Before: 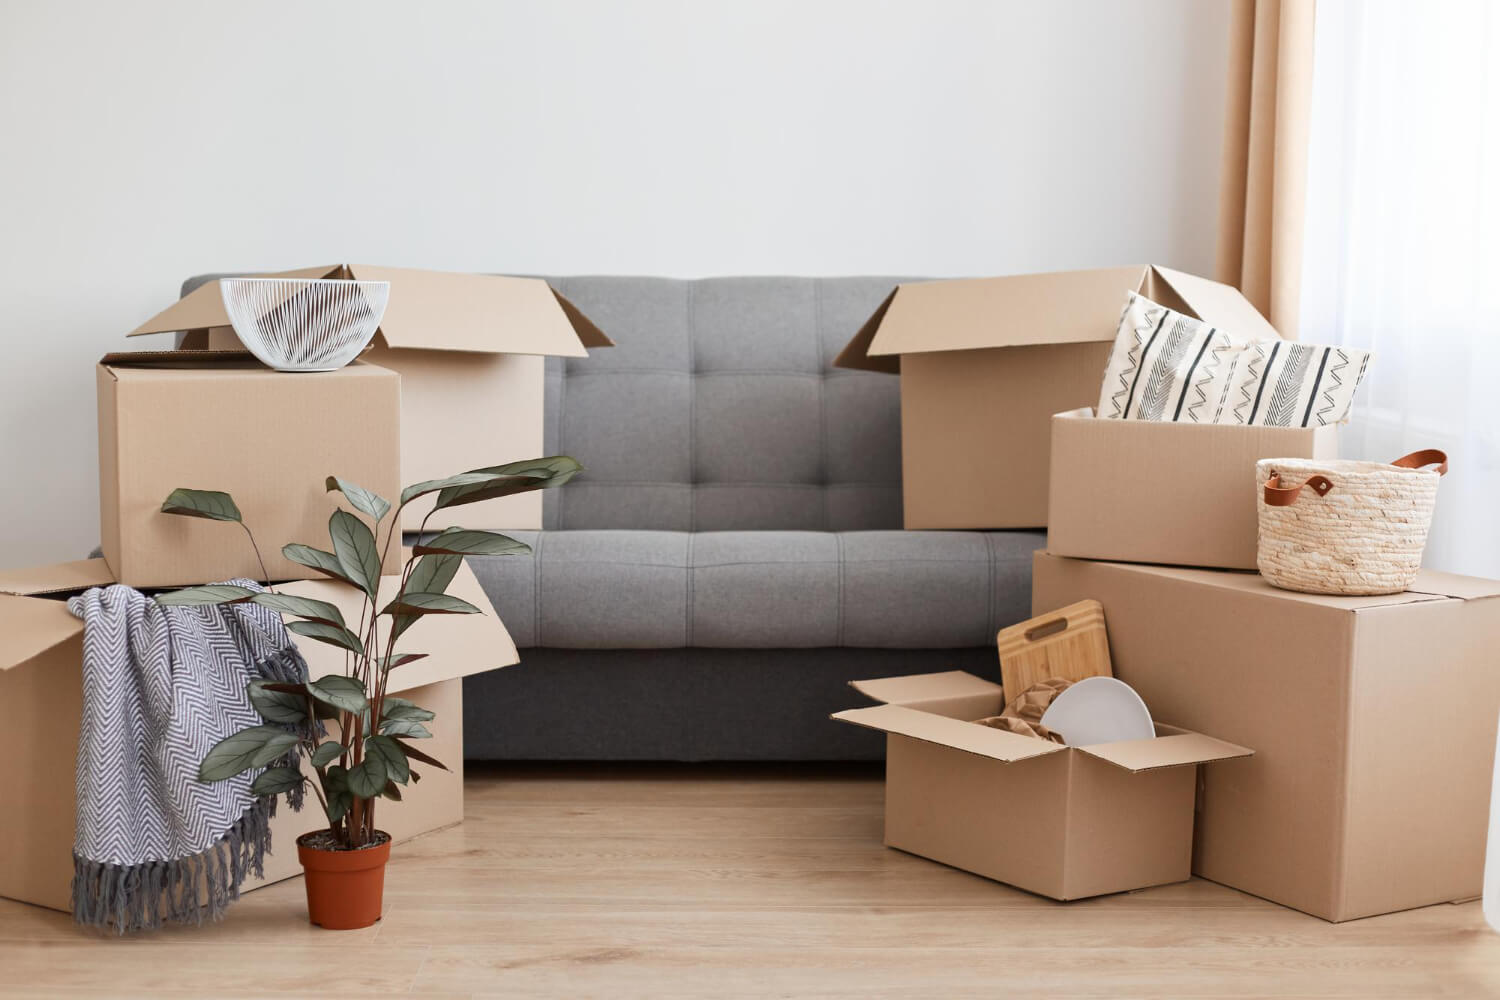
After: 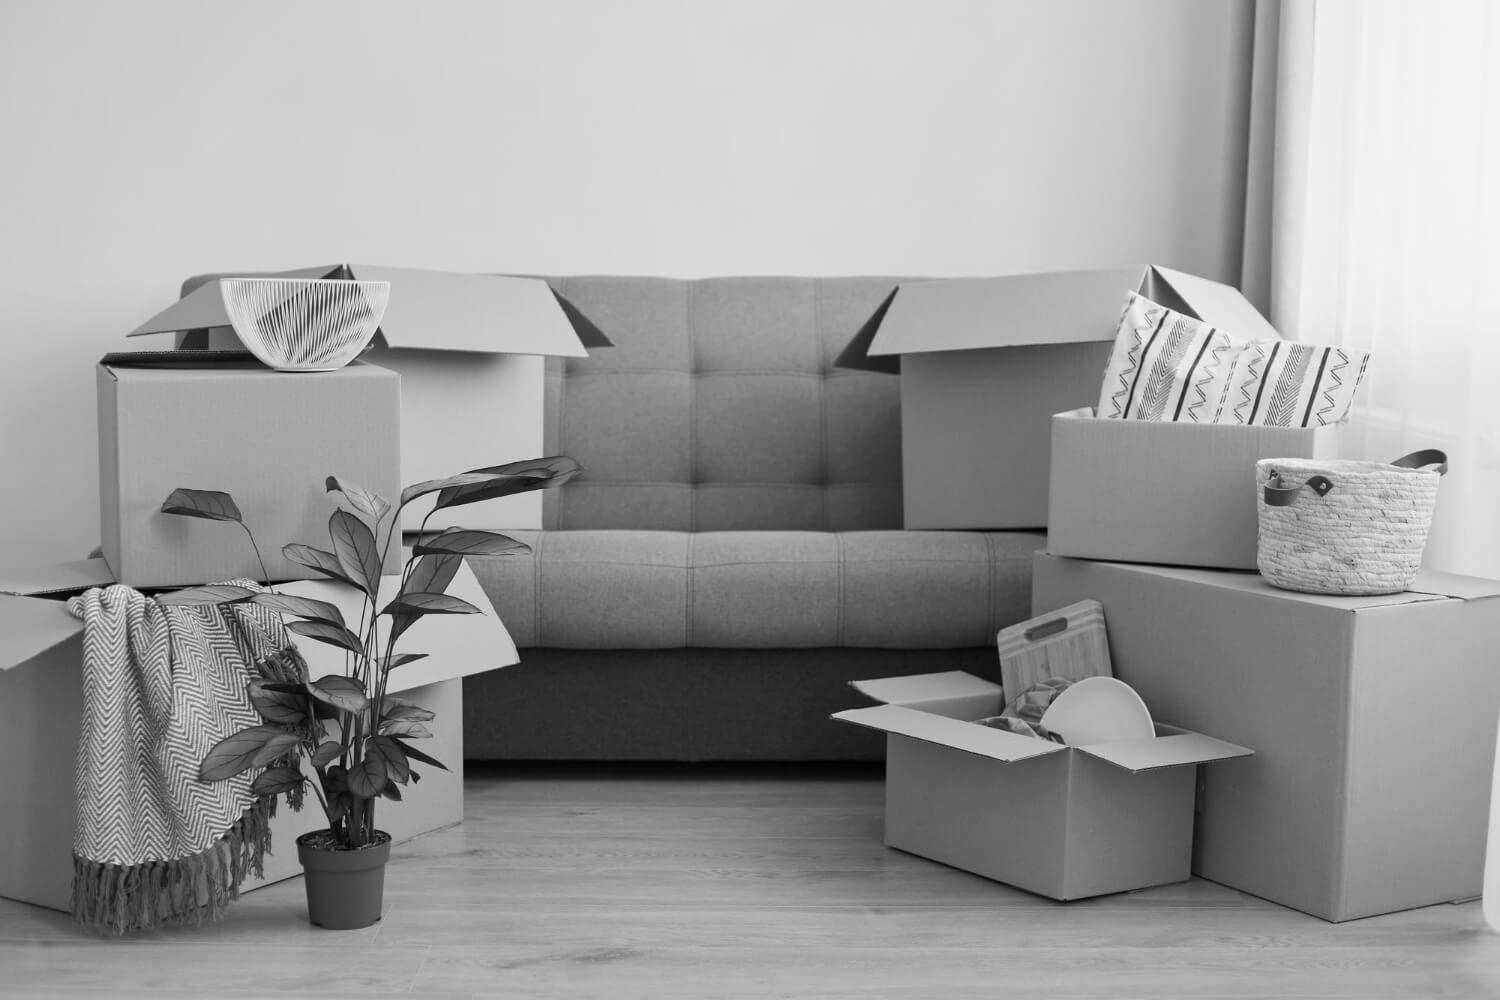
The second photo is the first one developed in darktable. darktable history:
color calibration: output gray [0.23, 0.37, 0.4, 0], gray › normalize channels true, illuminant same as pipeline (D50), adaptation XYZ, x 0.346, y 0.359, gamut compression 0
shadows and highlights: shadows 25, highlights -25
